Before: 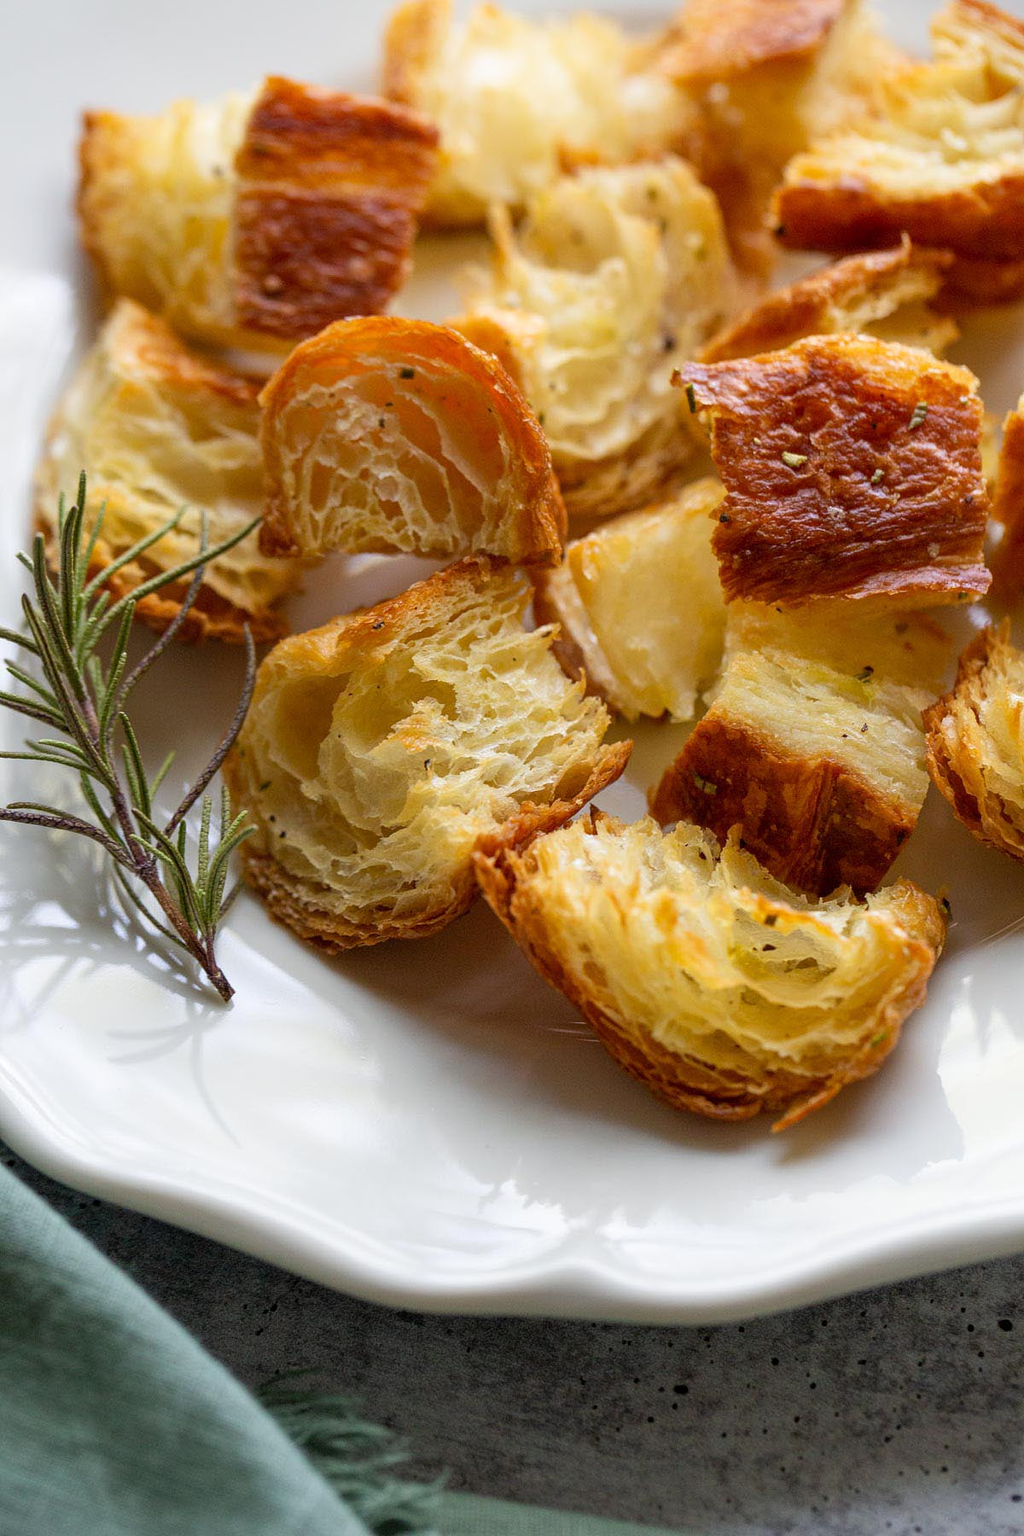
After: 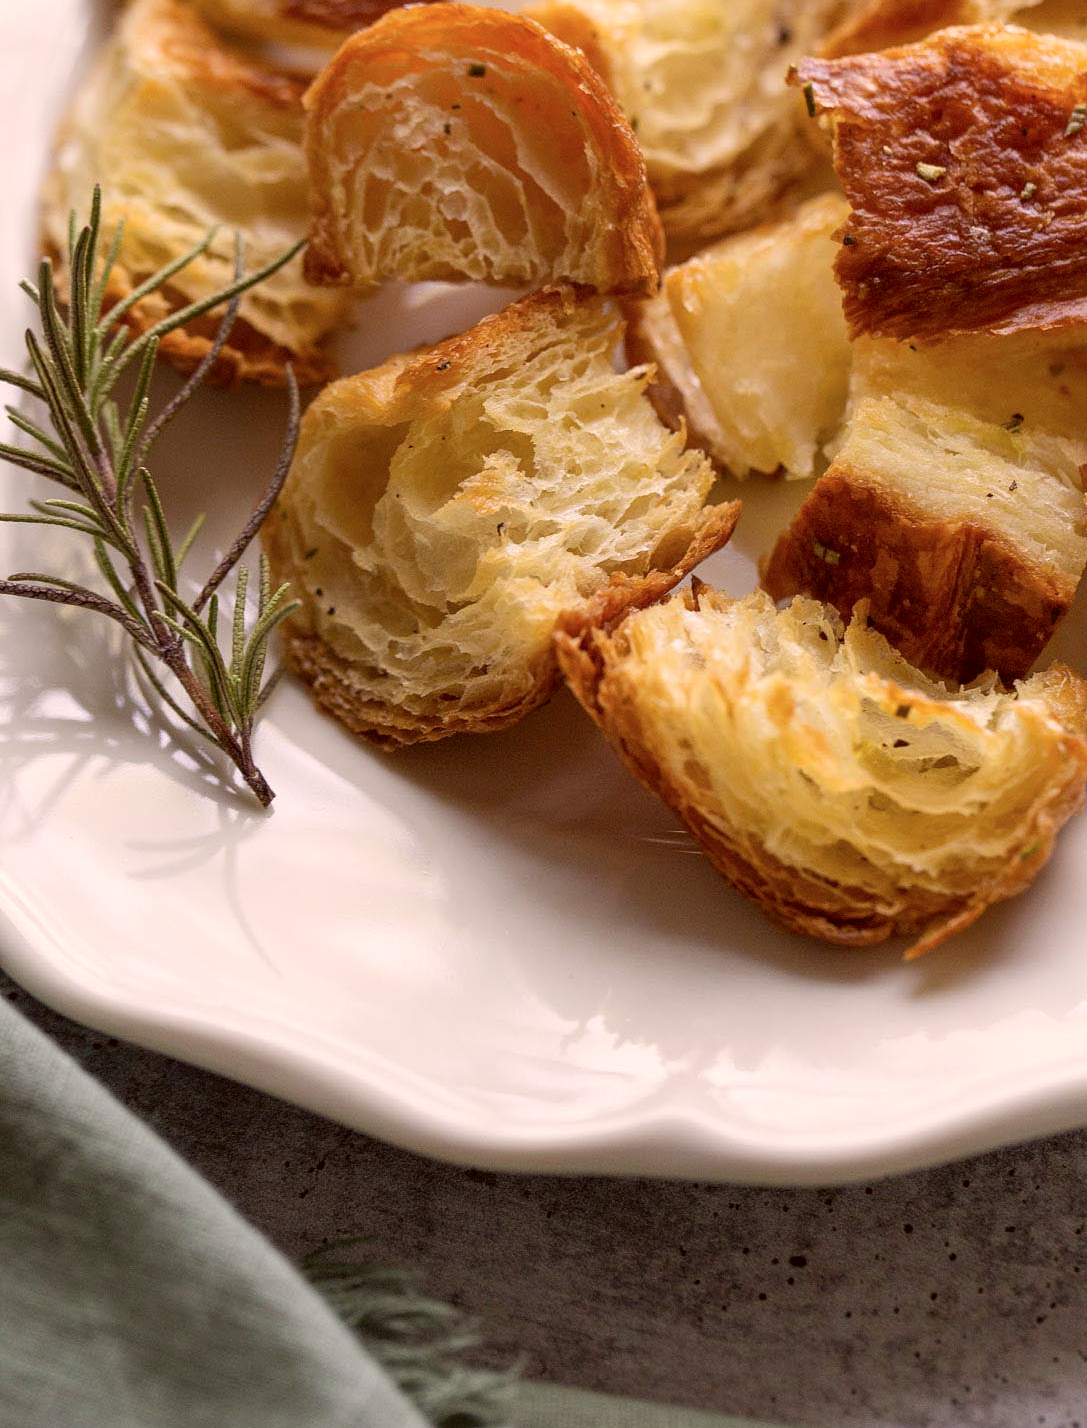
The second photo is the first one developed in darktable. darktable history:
crop: top 20.415%, right 9.358%, bottom 0.238%
color correction: highlights a* 10.17, highlights b* 9.74, shadows a* 8.57, shadows b* 7.84, saturation 0.789
